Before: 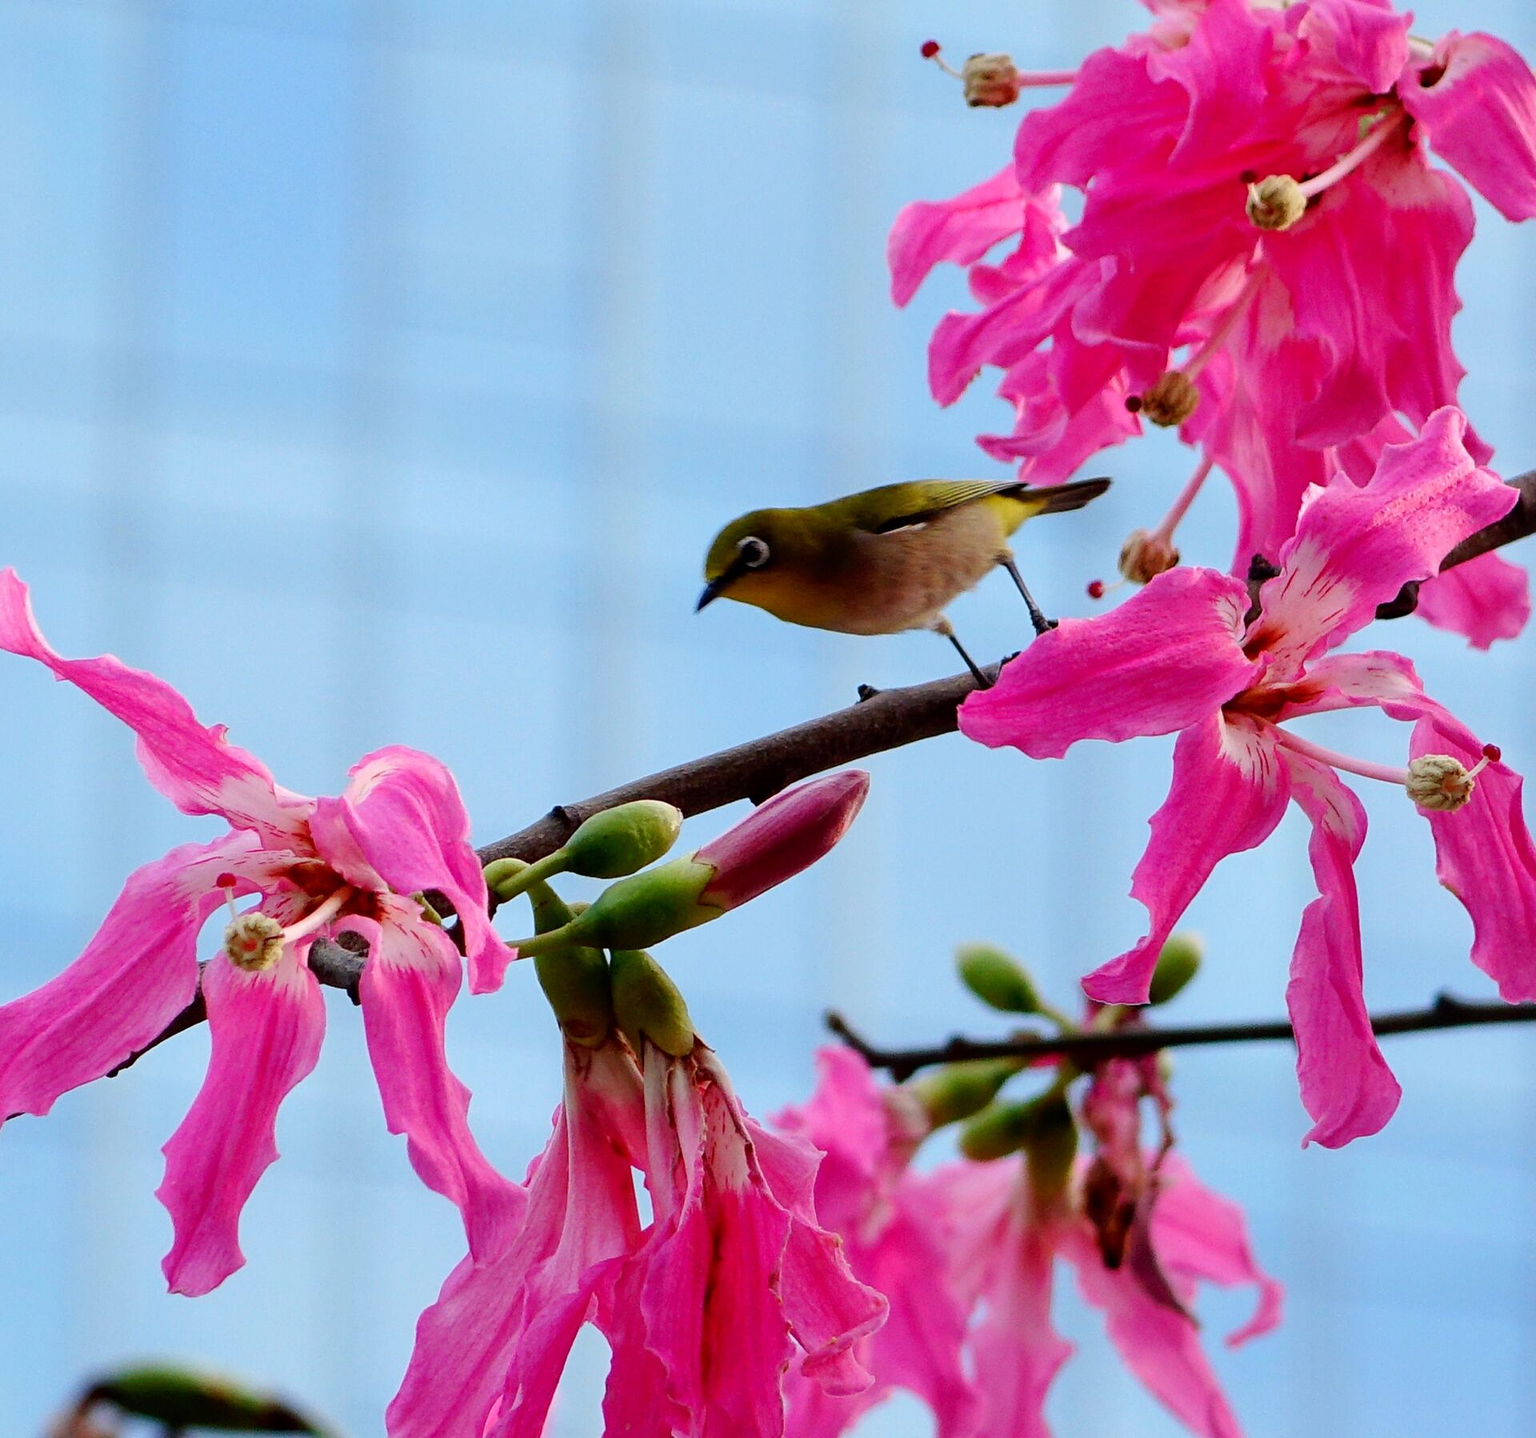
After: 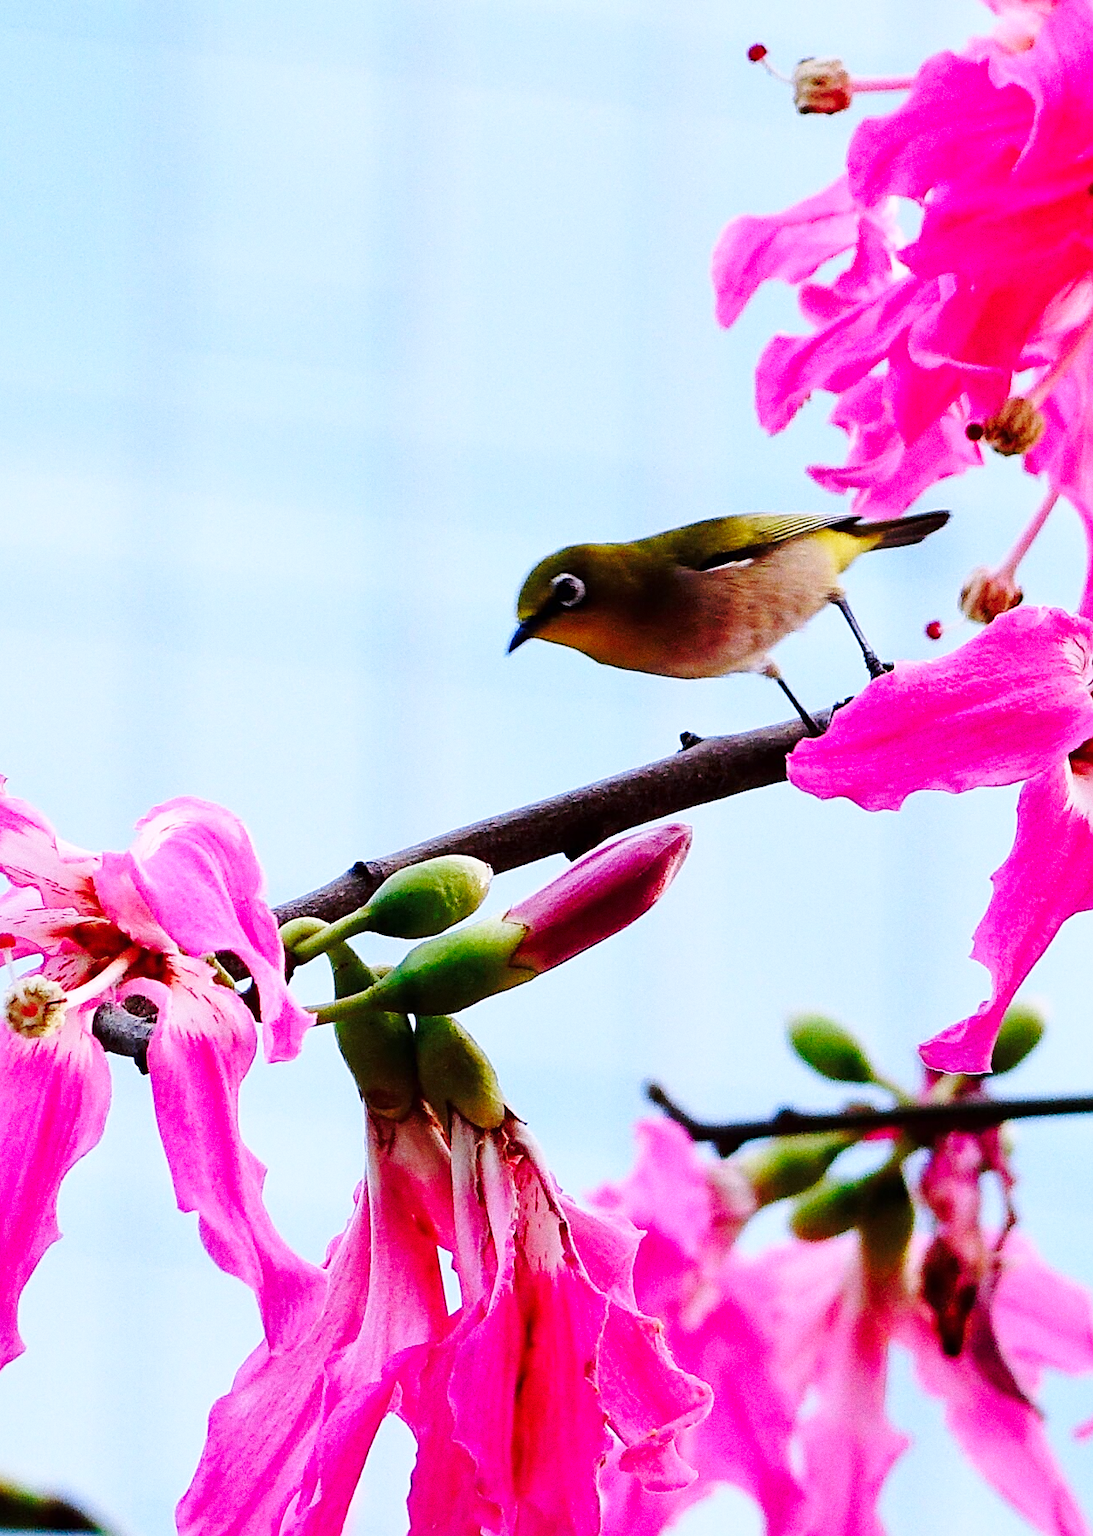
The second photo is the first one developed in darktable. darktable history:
grain: coarseness 0.09 ISO
base curve: curves: ch0 [(0, 0) (0.036, 0.037) (0.121, 0.228) (0.46, 0.76) (0.859, 0.983) (1, 1)], preserve colors none
crop and rotate: left 14.436%, right 18.898%
color calibration: illuminant custom, x 0.363, y 0.385, temperature 4528.03 K
tone equalizer: on, module defaults
sharpen: on, module defaults
